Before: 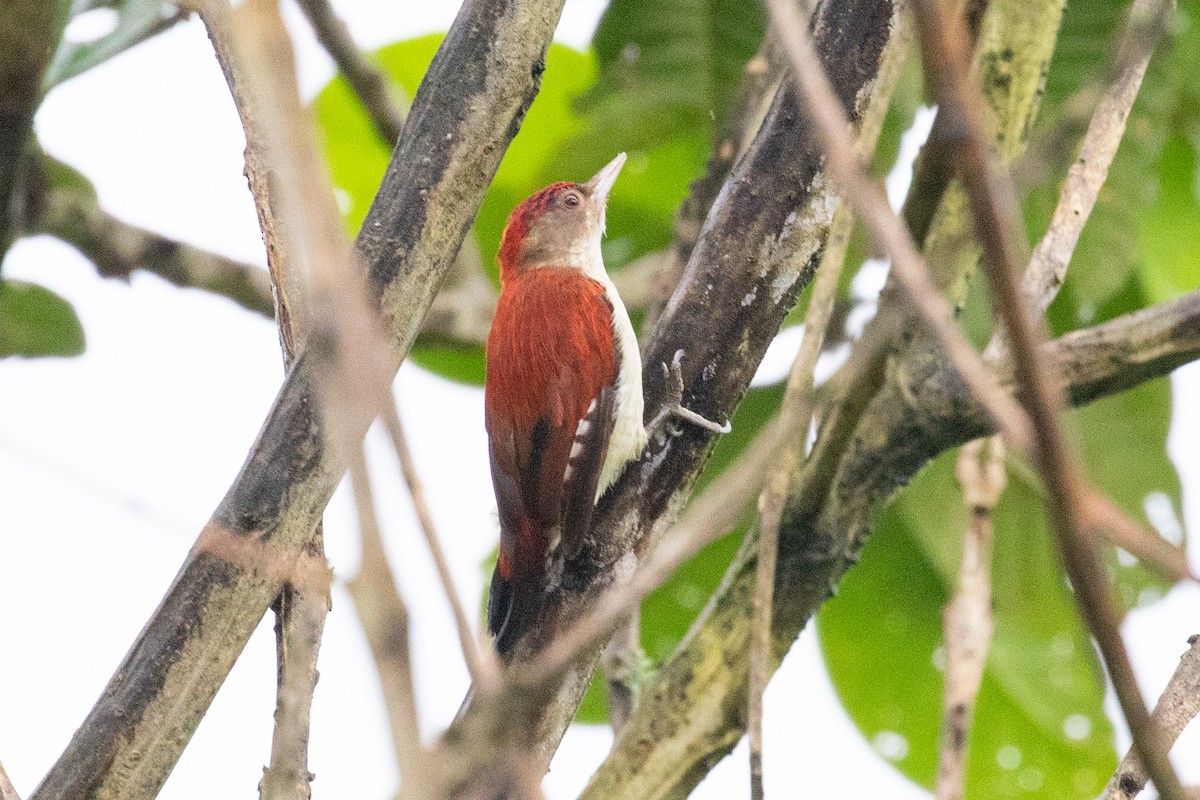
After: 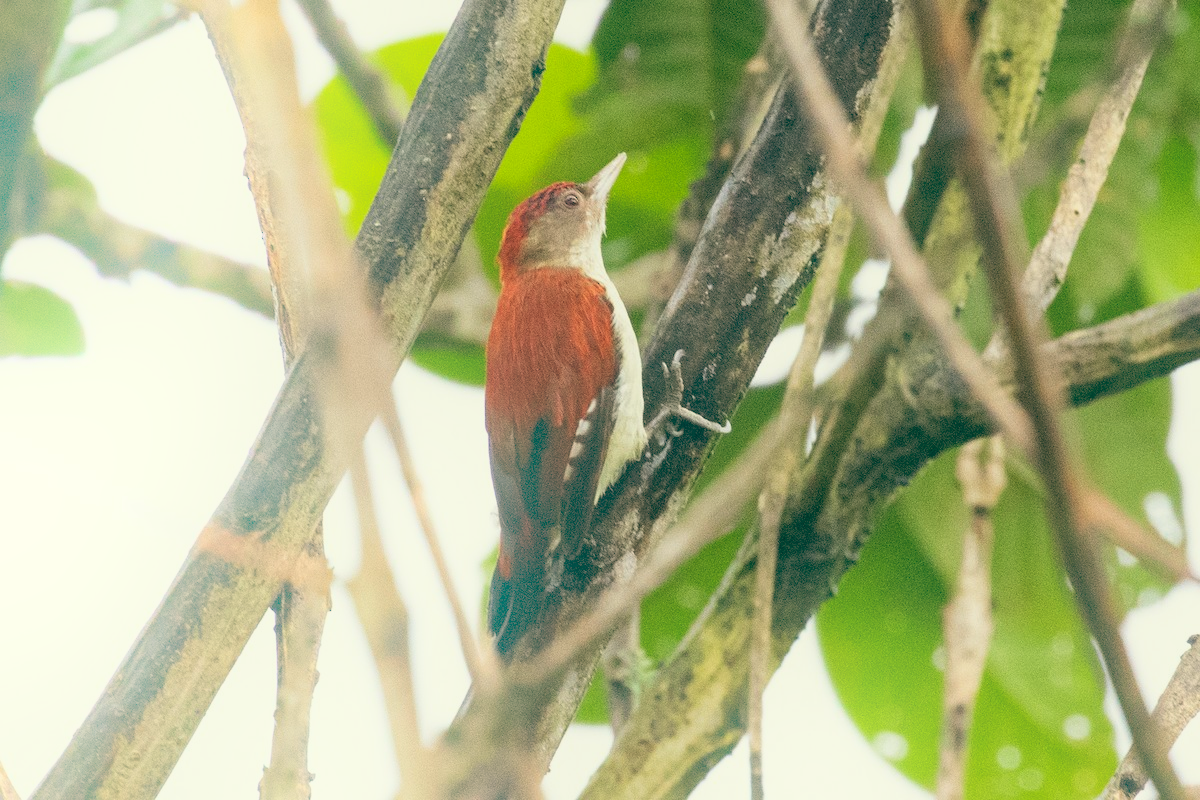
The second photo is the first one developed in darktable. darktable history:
color balance: lift [1.005, 0.99, 1.007, 1.01], gamma [1, 1.034, 1.032, 0.966], gain [0.873, 1.055, 1.067, 0.933]
bloom: on, module defaults
